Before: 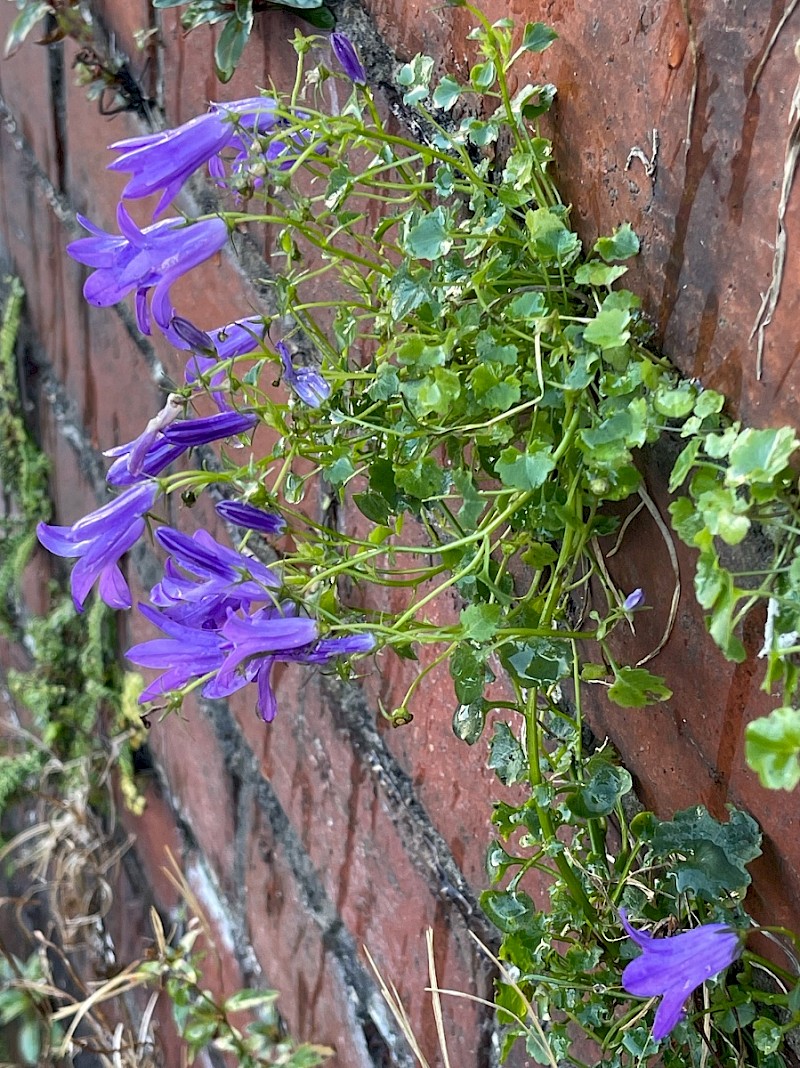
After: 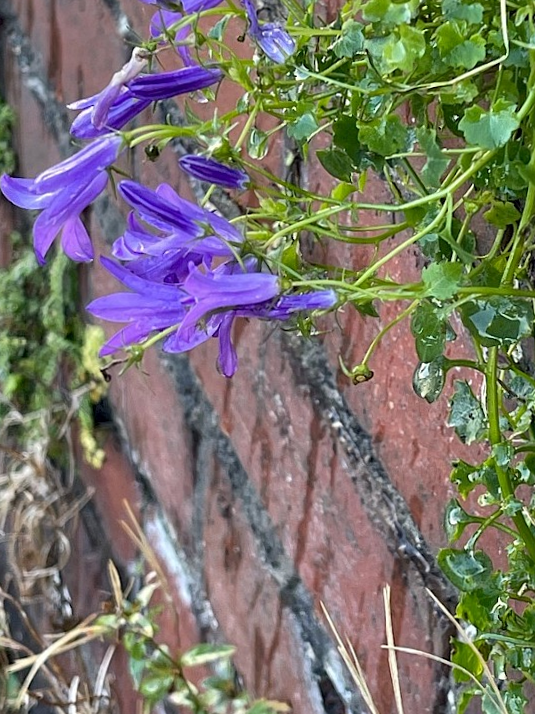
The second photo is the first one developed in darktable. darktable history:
crop and rotate: angle -0.82°, left 3.85%, top 31.828%, right 27.992%
